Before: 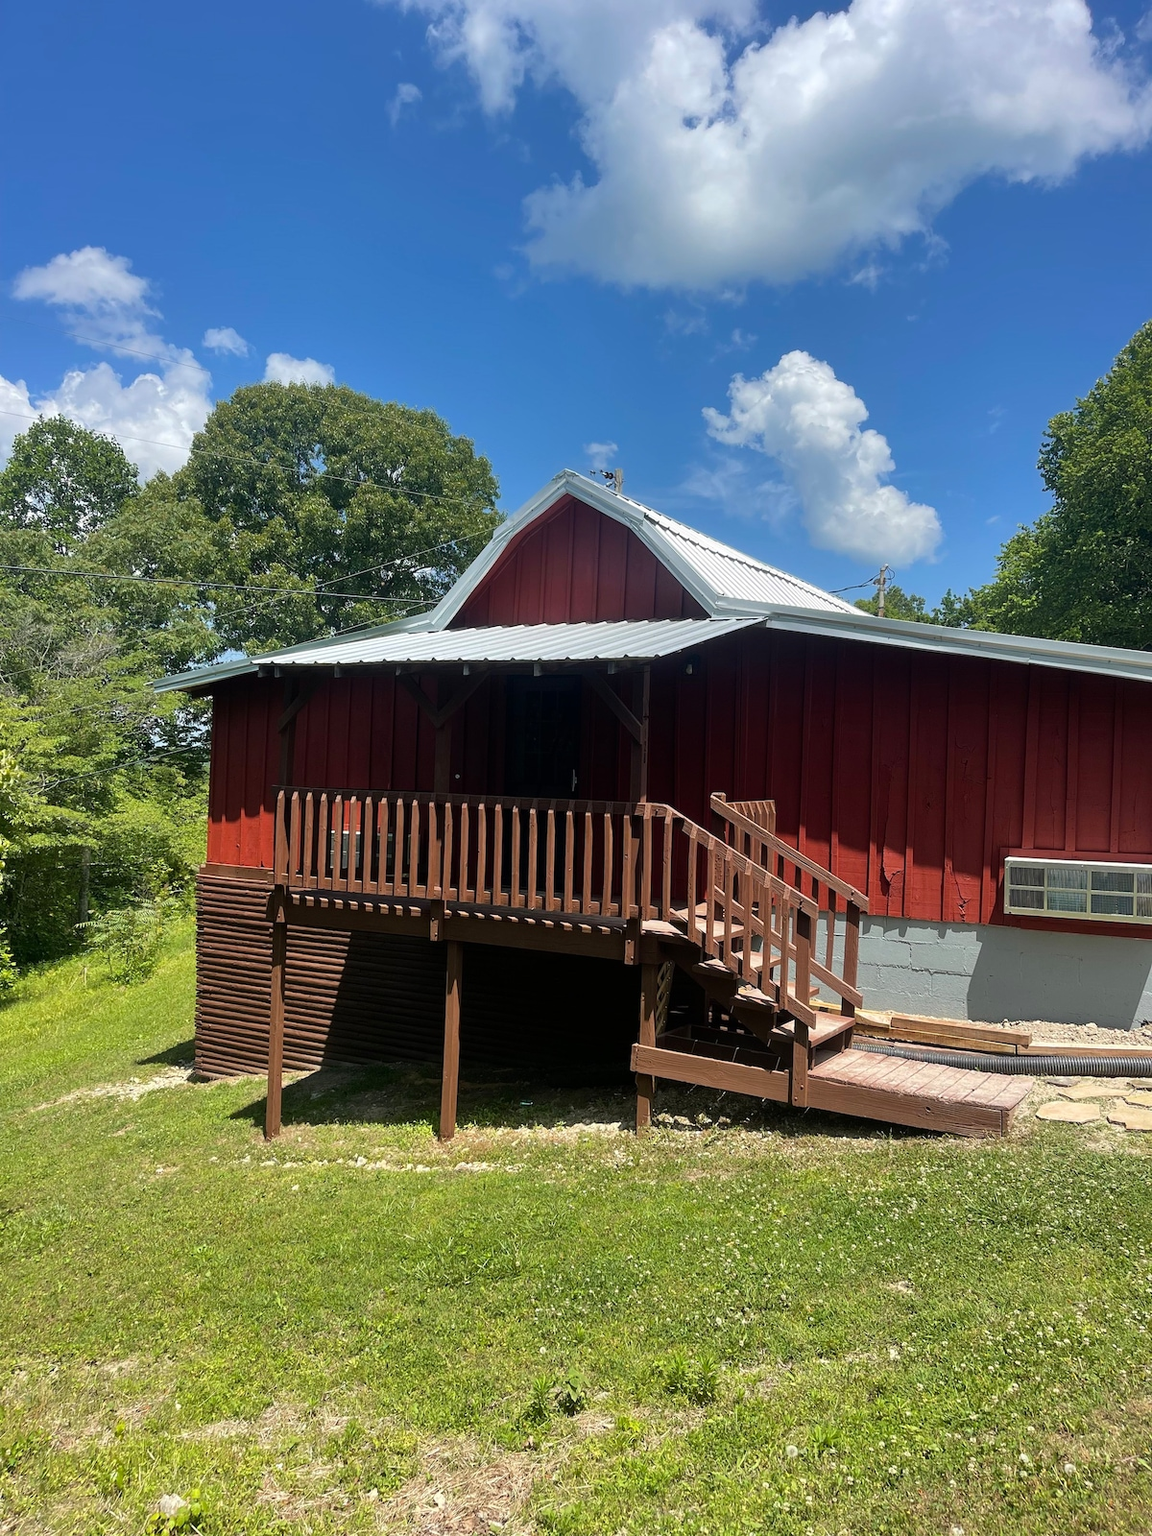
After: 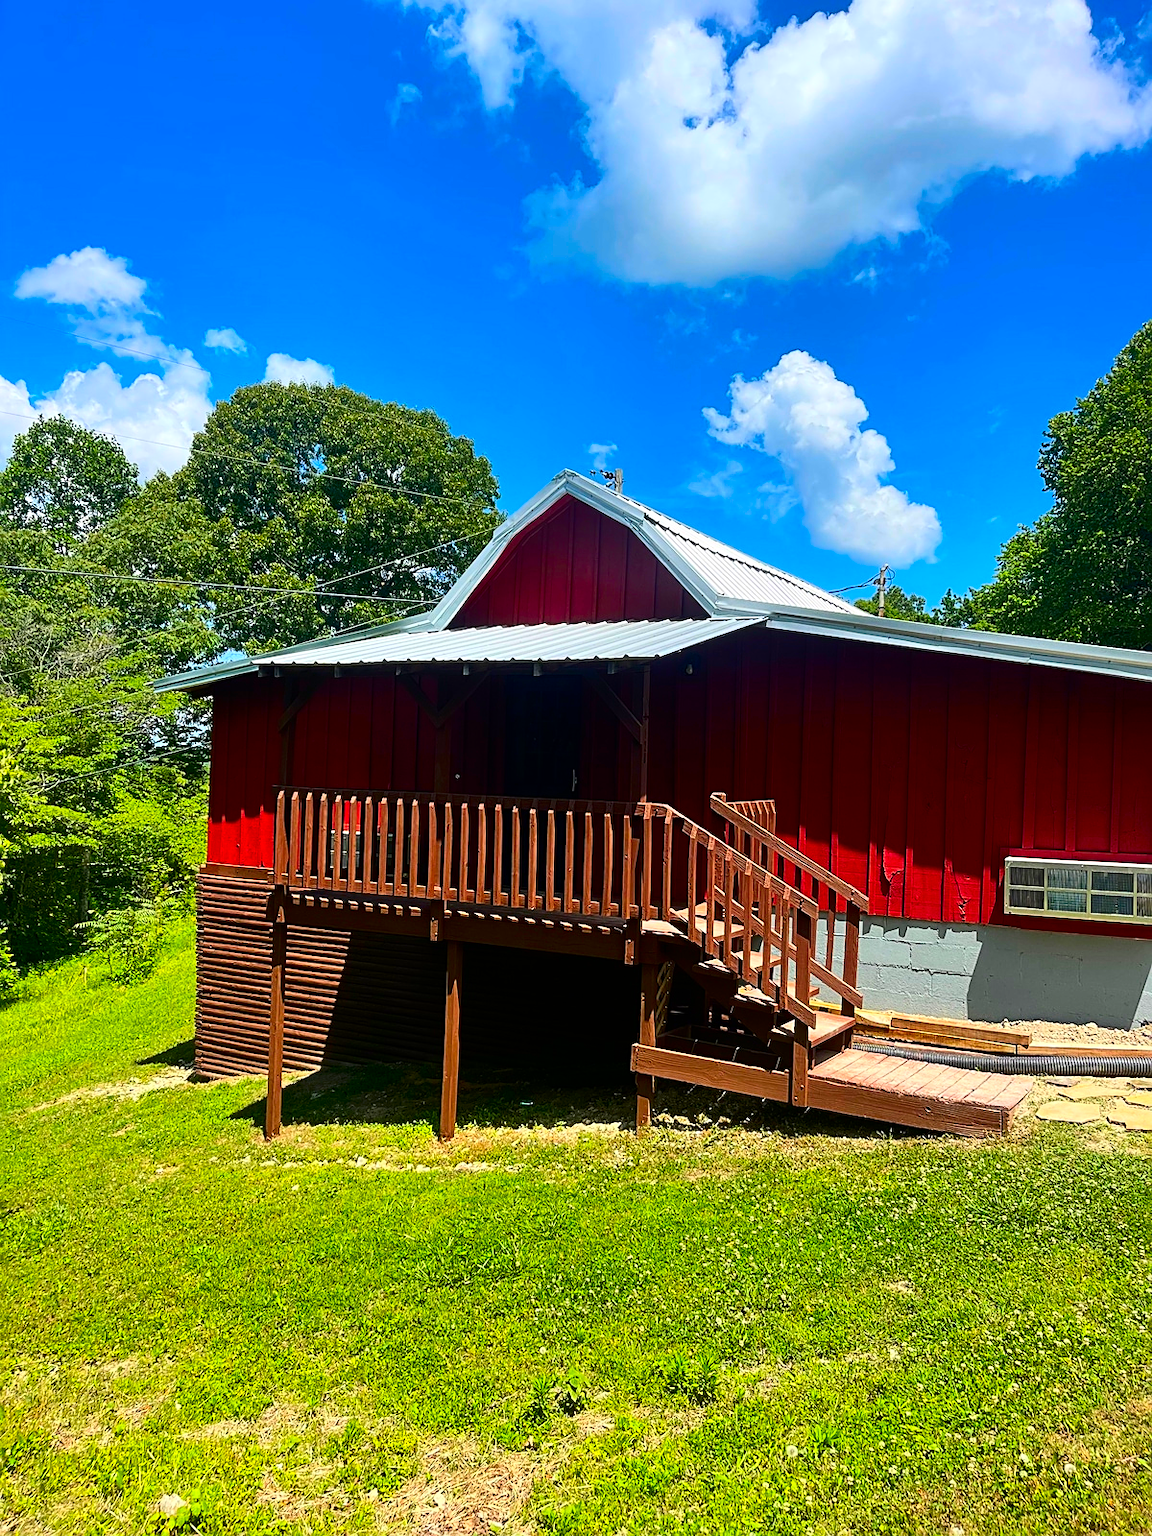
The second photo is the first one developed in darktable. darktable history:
sharpen: on, module defaults
contrast brightness saturation: contrast 0.26, brightness 0.02, saturation 0.87
